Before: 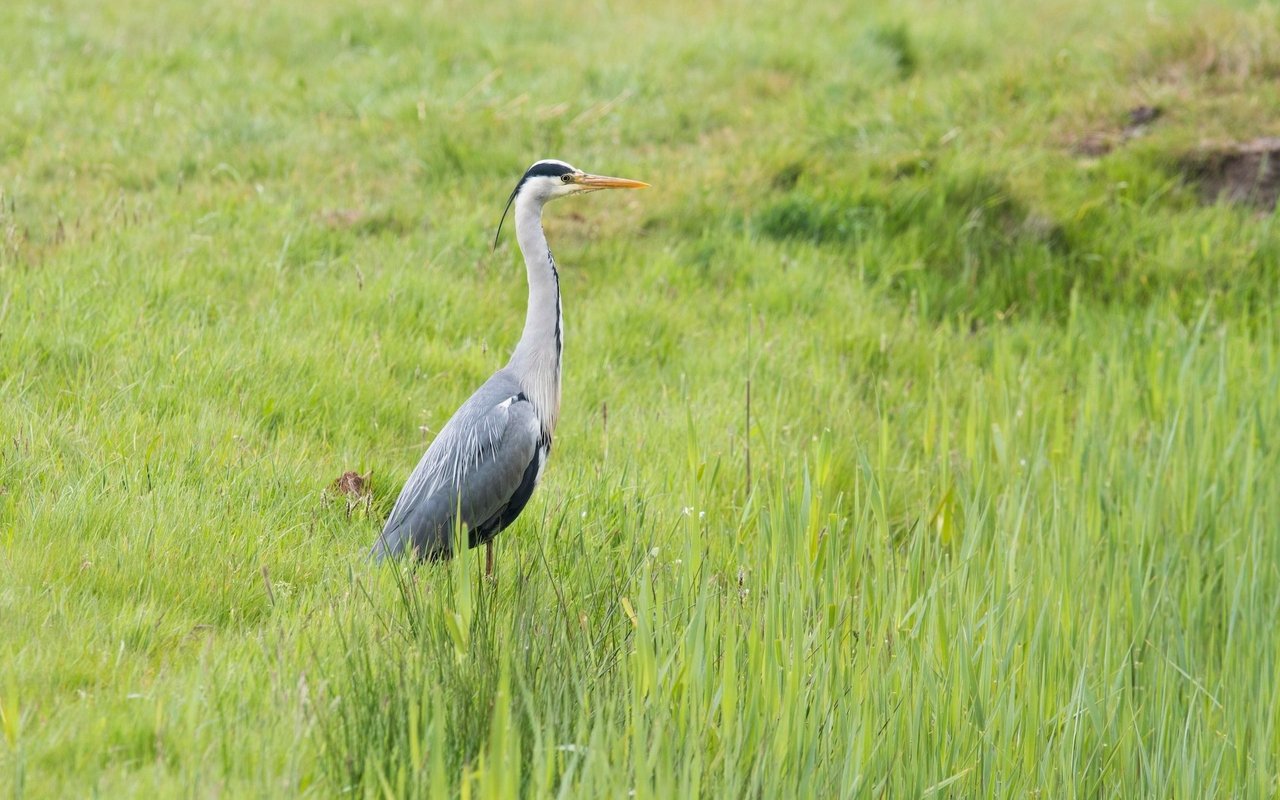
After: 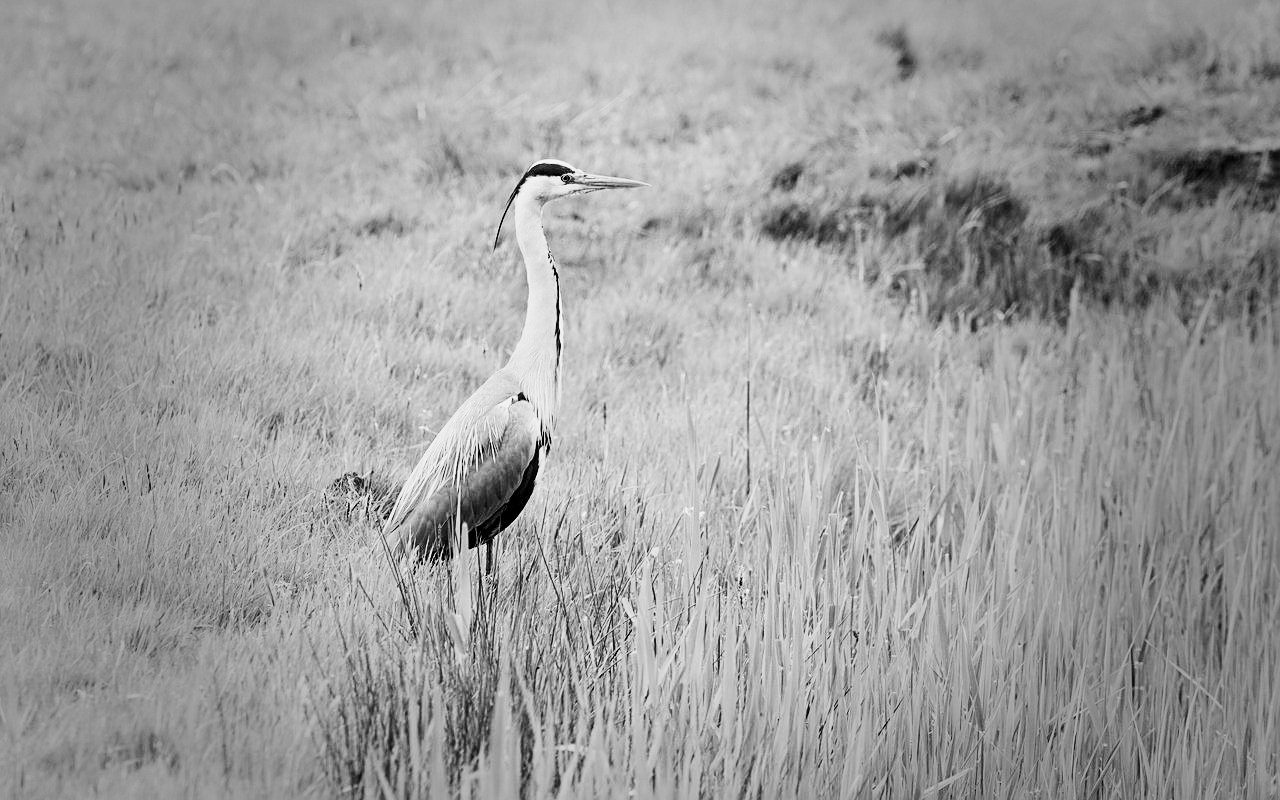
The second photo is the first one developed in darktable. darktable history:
contrast brightness saturation: contrast 0.375, brightness 0.097
exposure: black level correction 0.011, compensate highlight preservation false
sharpen: on, module defaults
filmic rgb: black relative exposure -7.14 EV, white relative exposure 5.36 EV, threshold 6 EV, hardness 3.02, enable highlight reconstruction true
color calibration: output gray [0.25, 0.35, 0.4, 0], illuminant as shot in camera, adaptation linear Bradford (ICC v4), x 0.405, y 0.405, temperature 3584.08 K
vignetting: fall-off start 40.94%, fall-off radius 40.73%, unbound false
